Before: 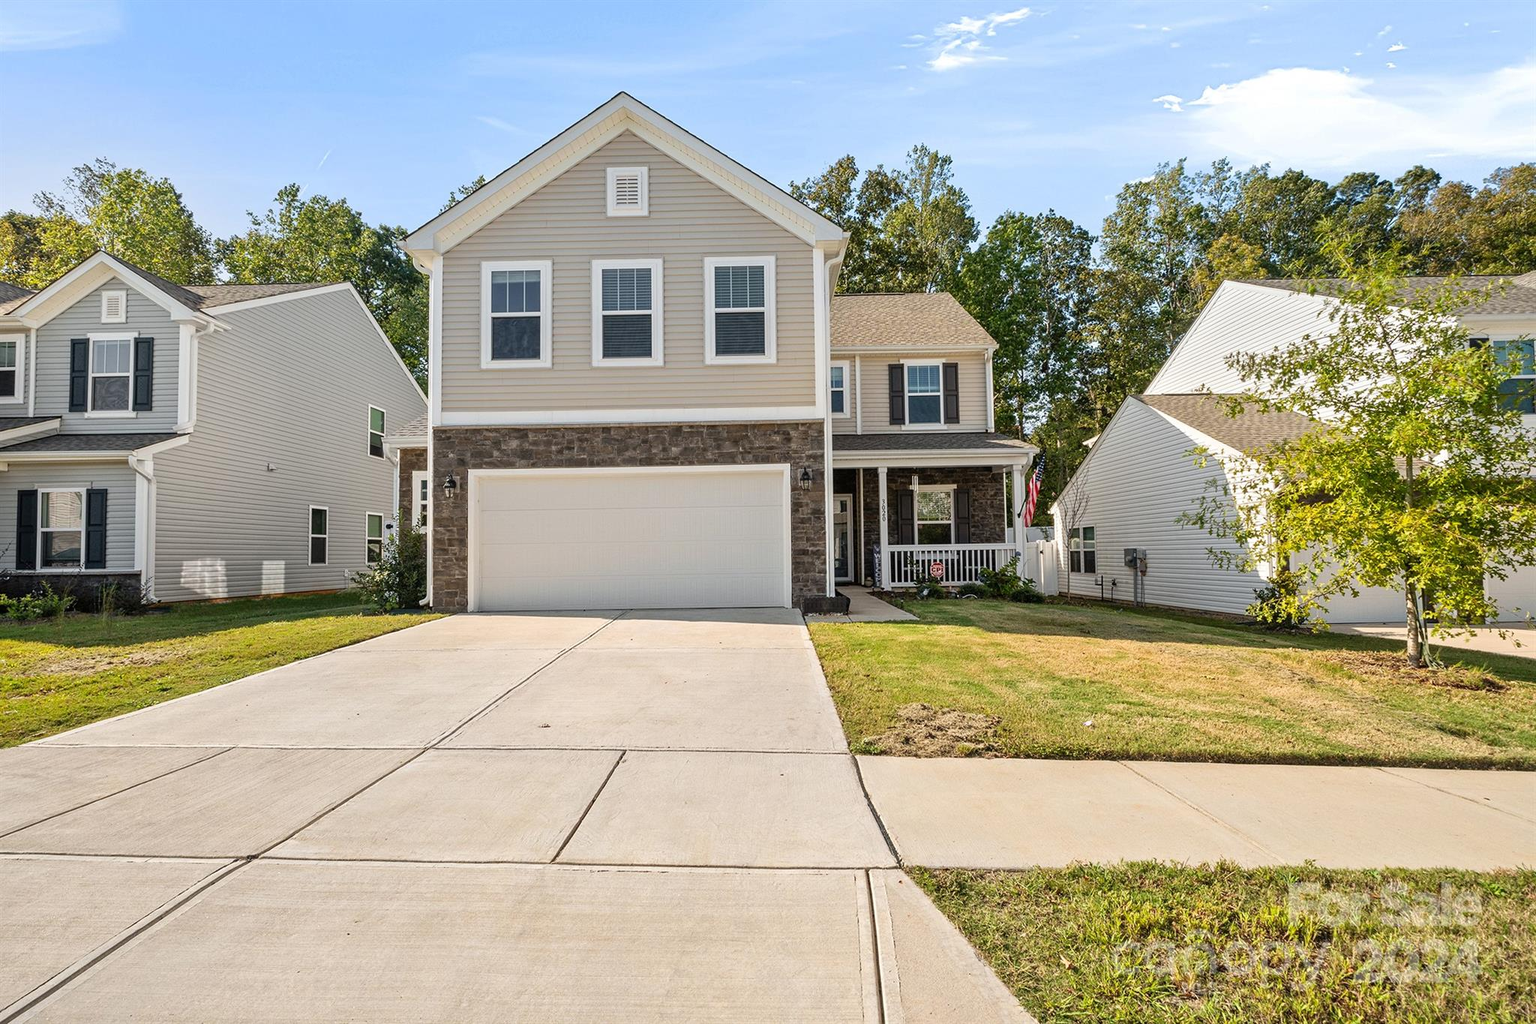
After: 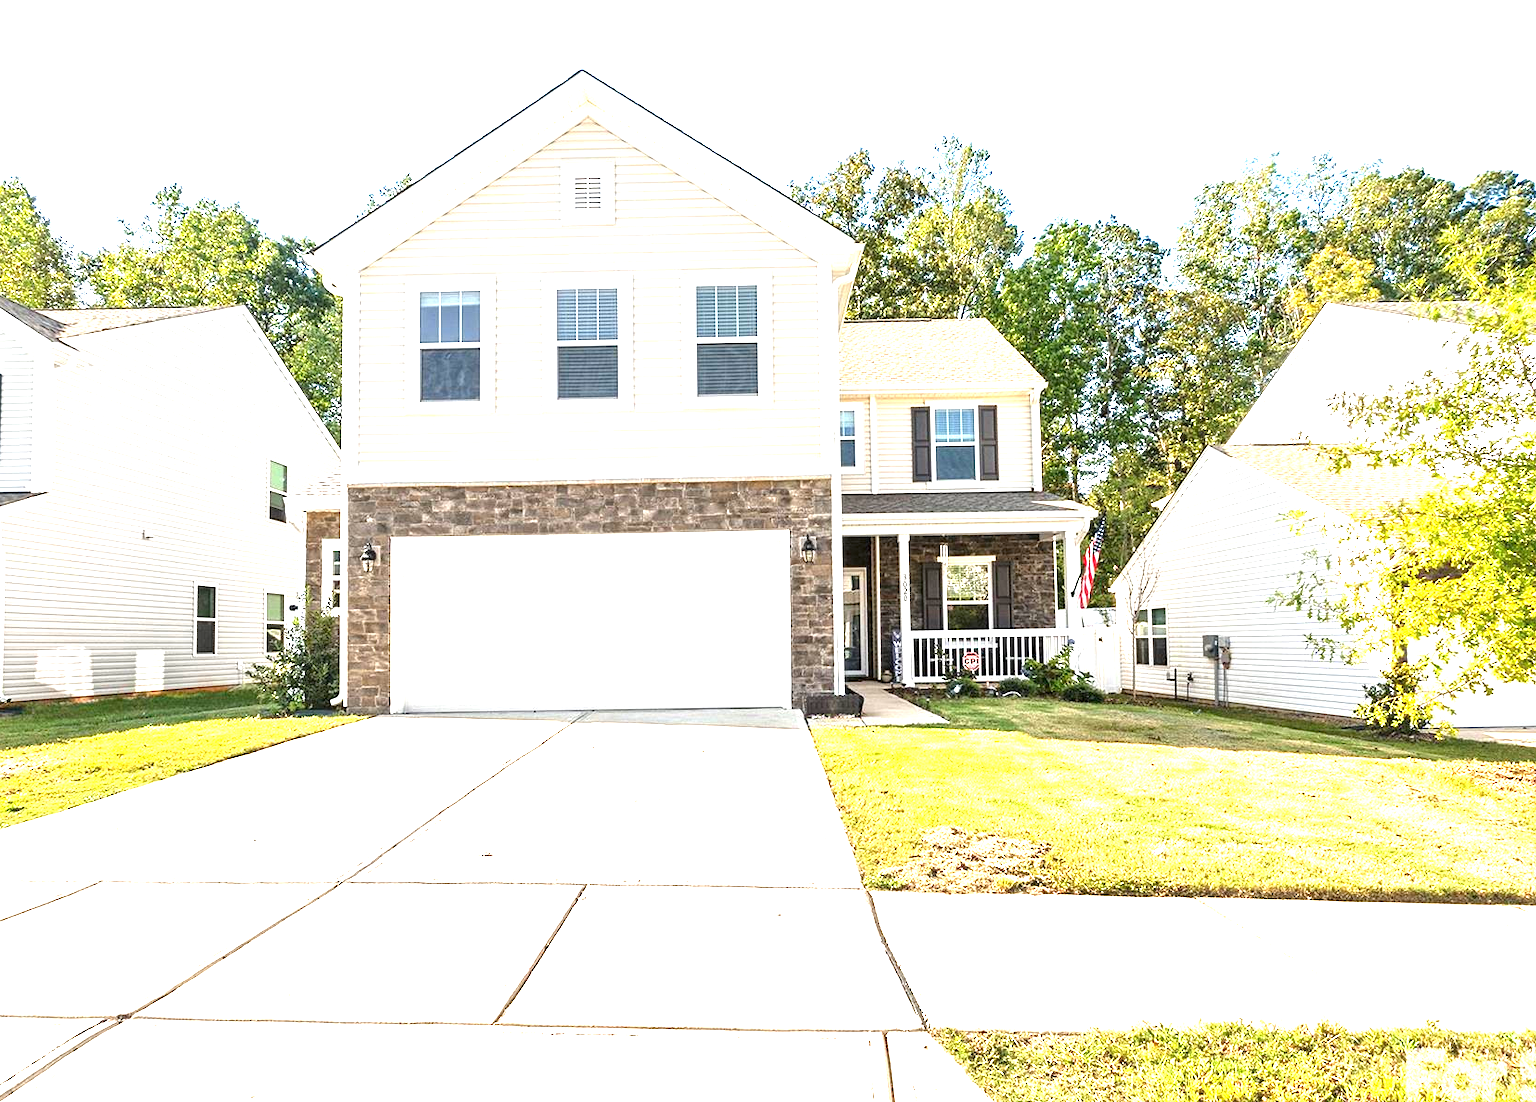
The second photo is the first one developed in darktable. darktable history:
crop: left 9.939%, top 3.48%, right 9.236%, bottom 9.257%
exposure: exposure 1.994 EV, compensate highlight preservation false
